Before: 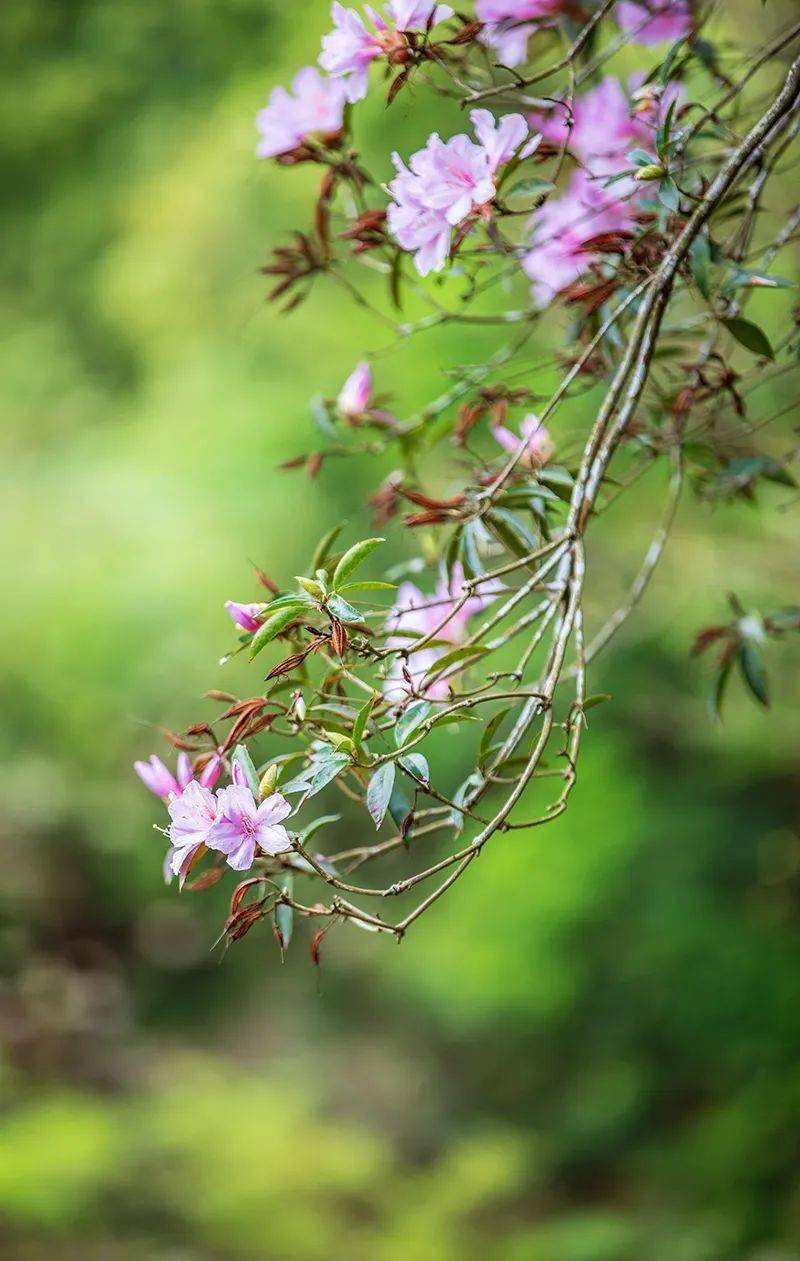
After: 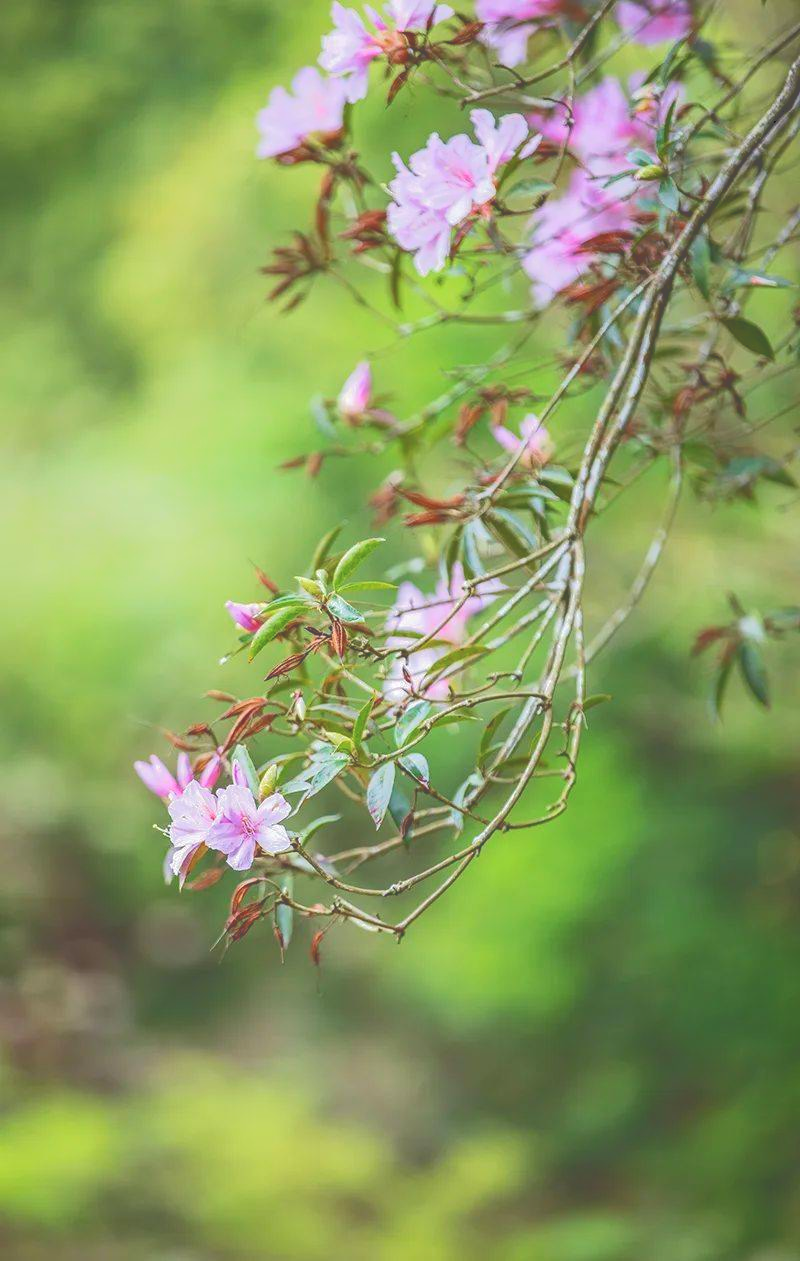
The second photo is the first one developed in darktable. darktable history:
tone curve: curves: ch0 [(0, 0) (0.003, 0.298) (0.011, 0.298) (0.025, 0.298) (0.044, 0.3) (0.069, 0.302) (0.1, 0.312) (0.136, 0.329) (0.177, 0.354) (0.224, 0.376) (0.277, 0.408) (0.335, 0.453) (0.399, 0.503) (0.468, 0.562) (0.543, 0.623) (0.623, 0.686) (0.709, 0.754) (0.801, 0.825) (0.898, 0.873) (1, 1)], color space Lab, independent channels, preserve colors none
